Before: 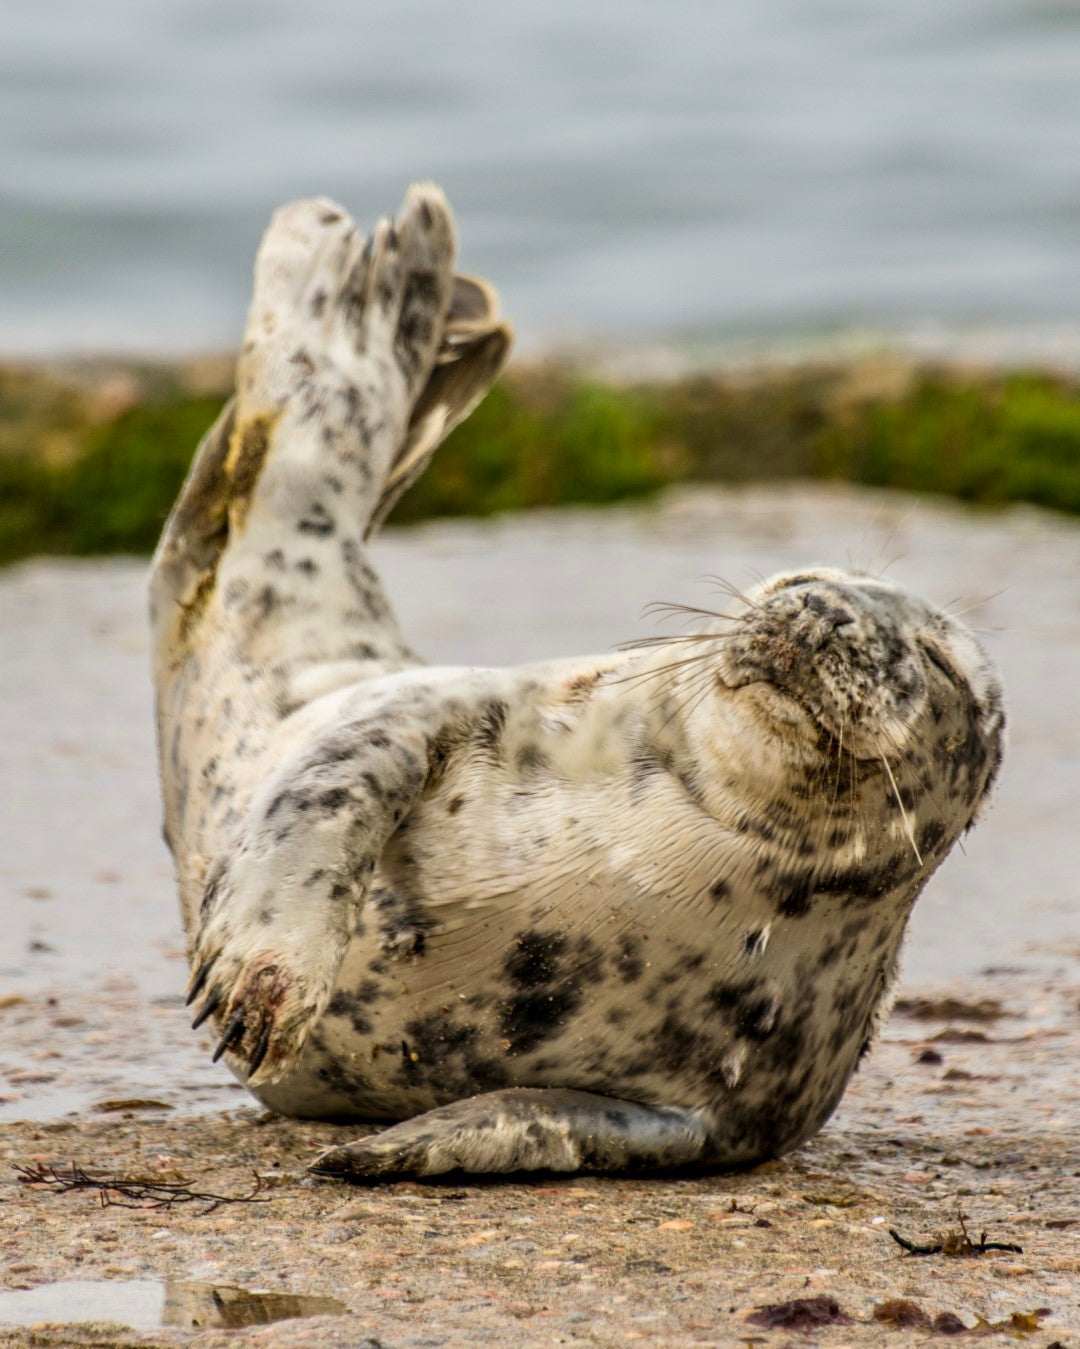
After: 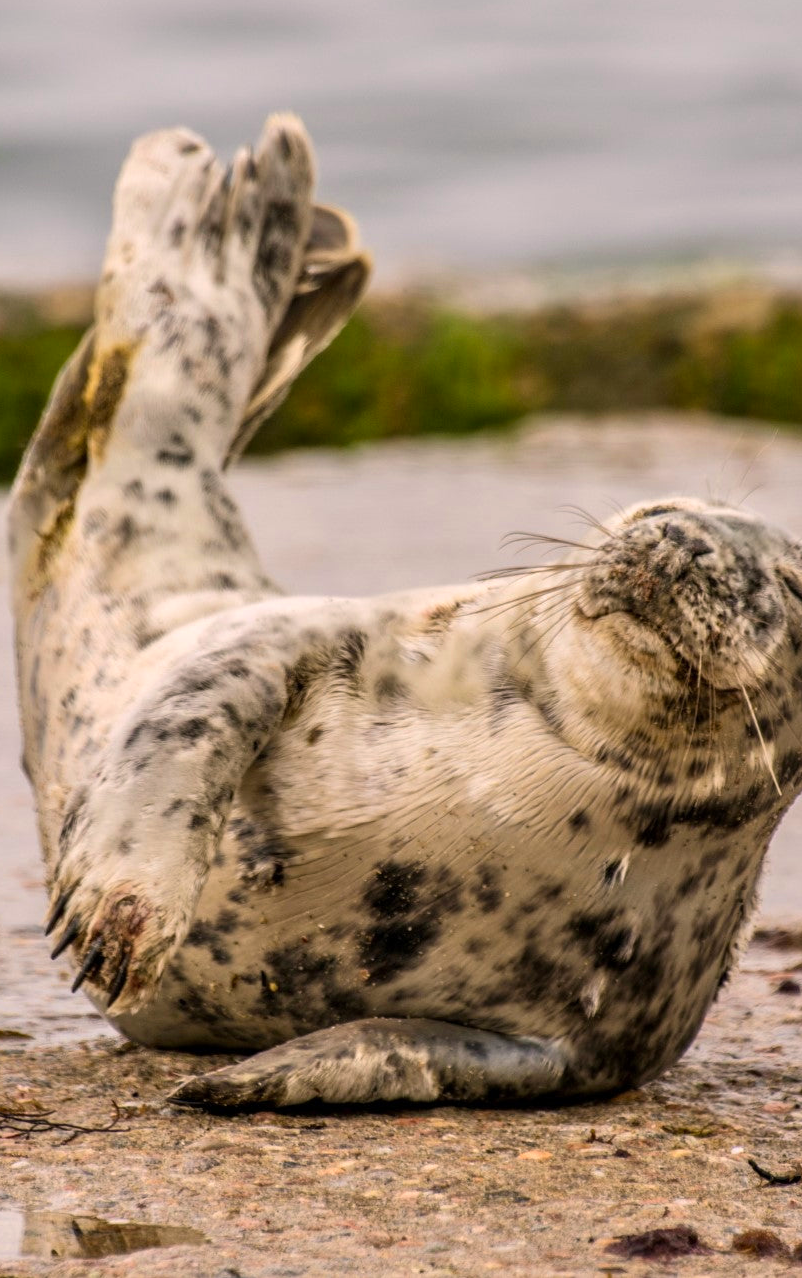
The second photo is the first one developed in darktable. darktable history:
color correction: highlights a* 7.75, highlights b* 4.24
exposure: compensate exposure bias true, compensate highlight preservation false
crop and rotate: left 13.093%, top 5.24%, right 12.578%
